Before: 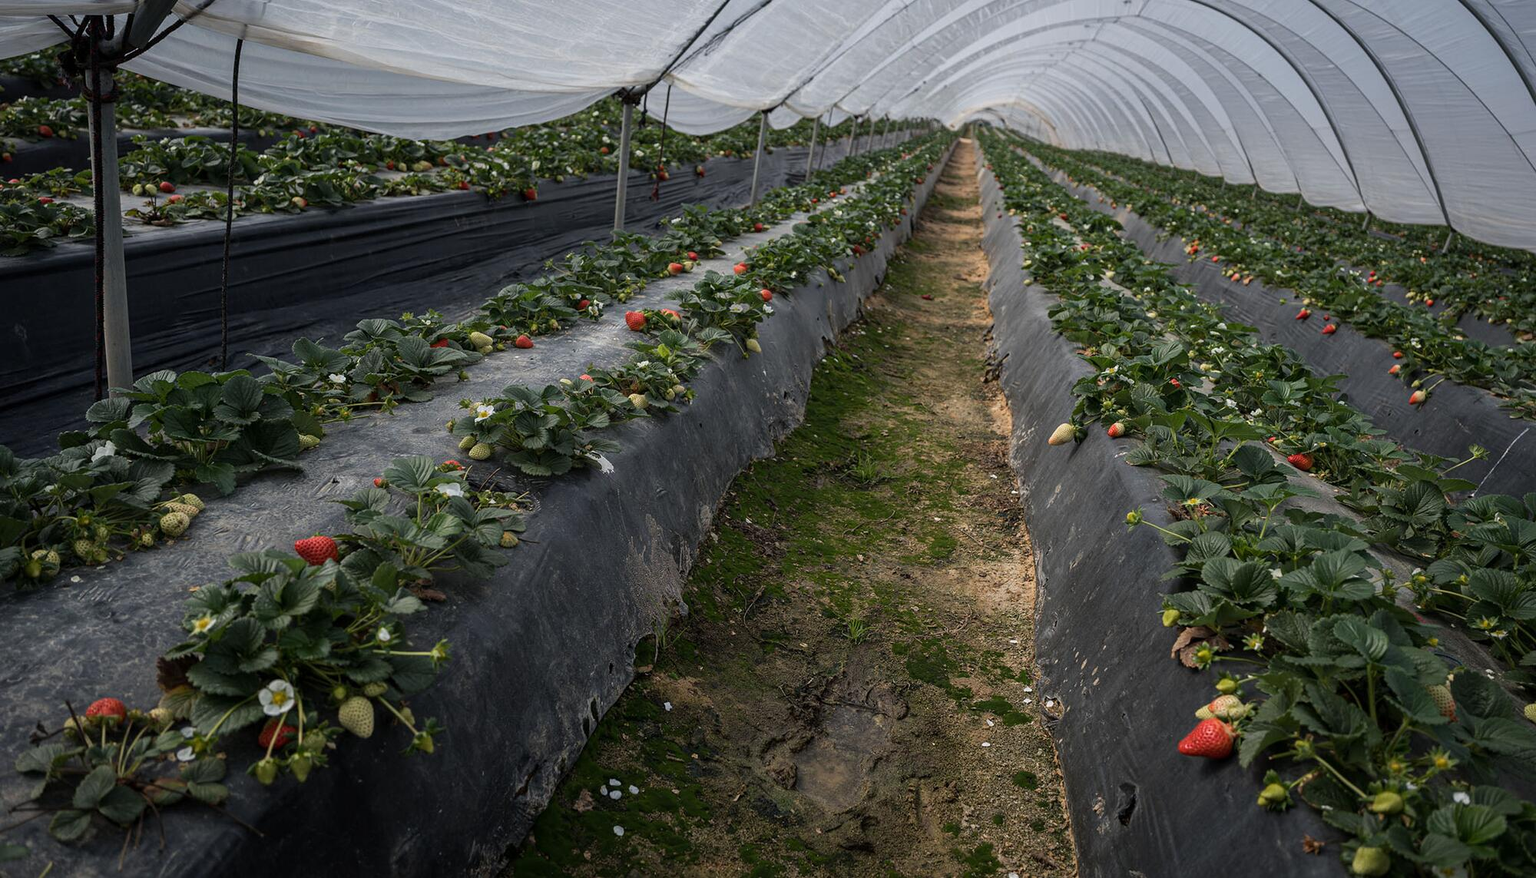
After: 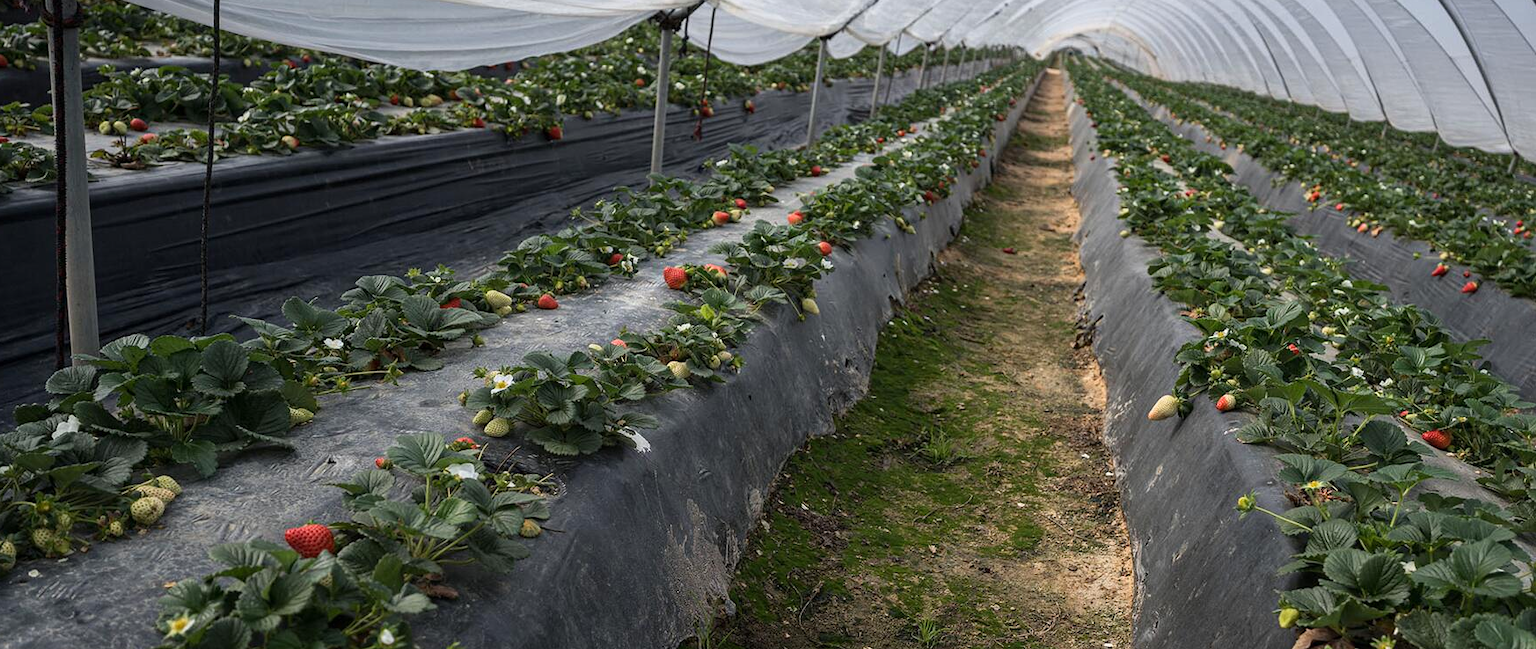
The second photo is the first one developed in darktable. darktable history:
crop: left 3.015%, top 8.969%, right 9.647%, bottom 26.457%
white balance: emerald 1
base curve: curves: ch0 [(0, 0) (0.666, 0.806) (1, 1)]
